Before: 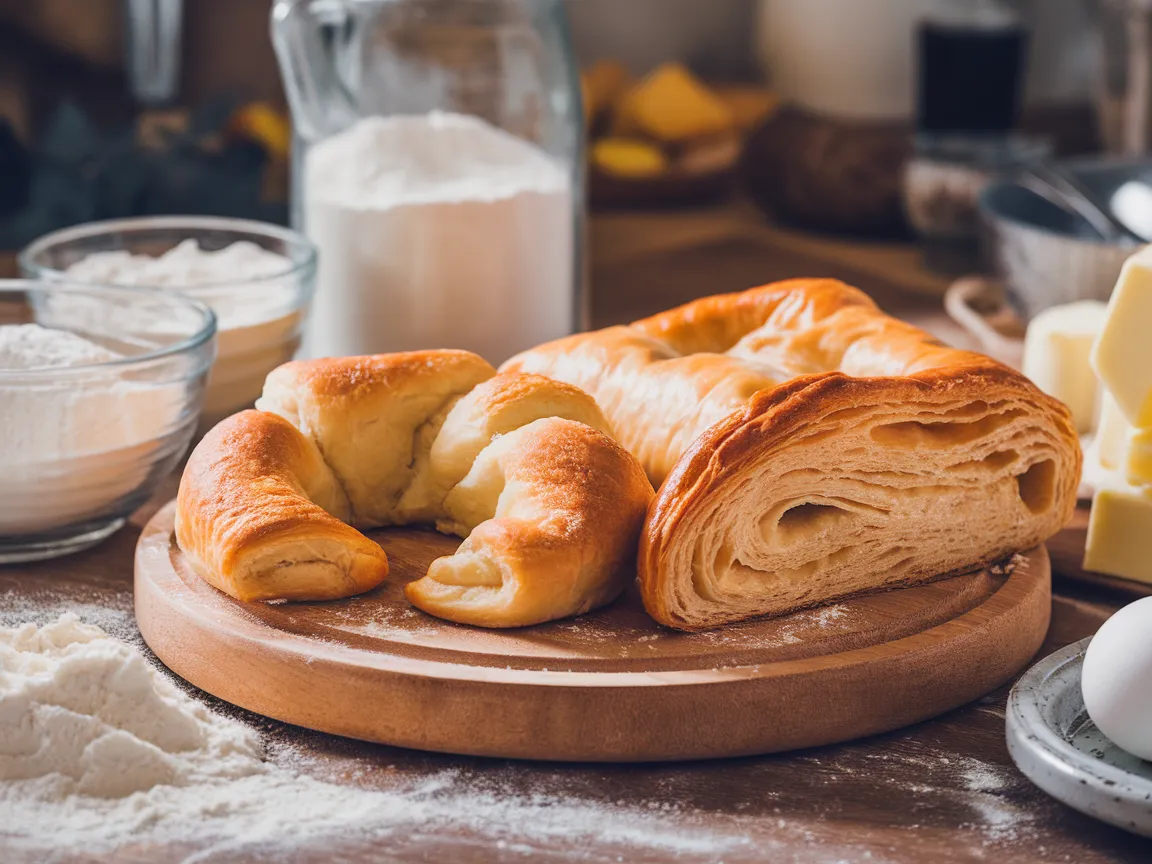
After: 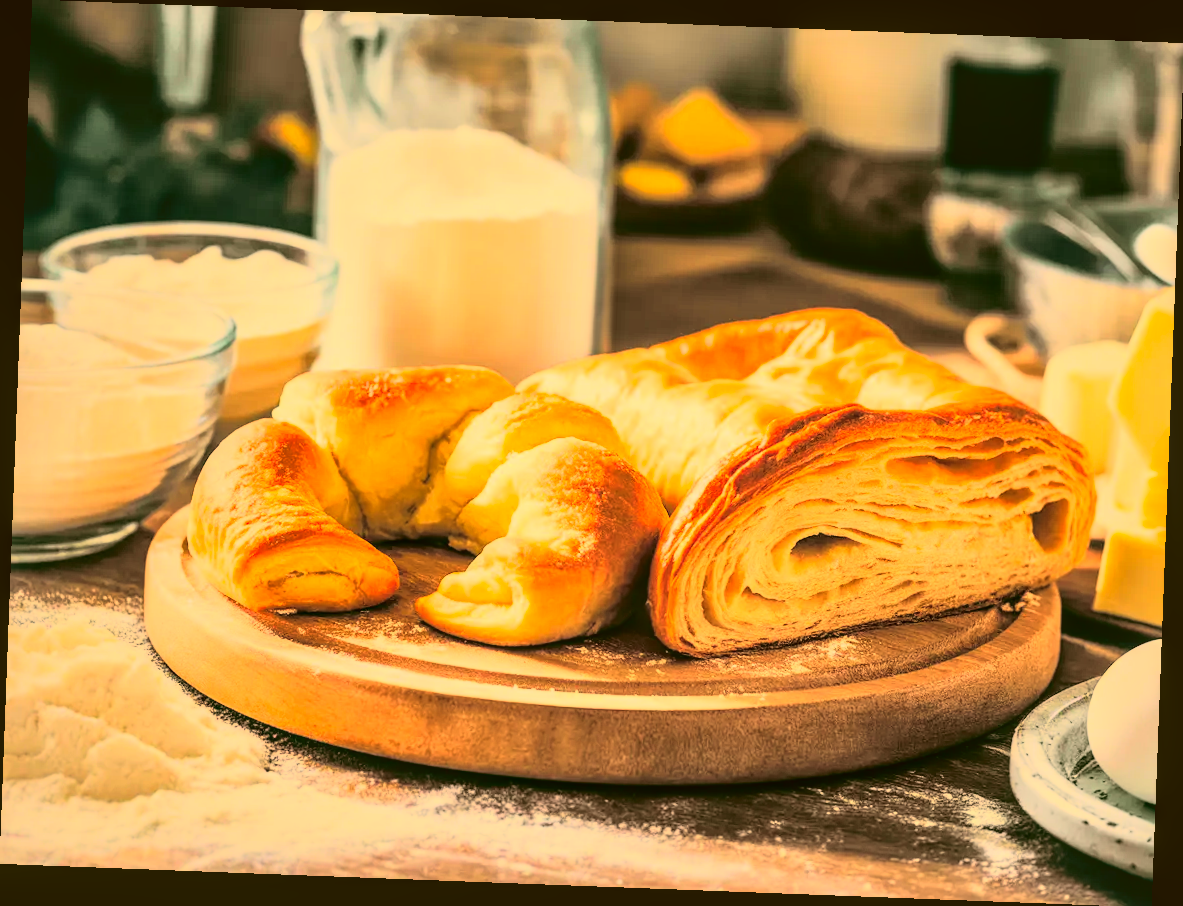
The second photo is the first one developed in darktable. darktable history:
exposure: compensate highlight preservation false
rgb curve: curves: ch0 [(0, 0) (0.21, 0.15) (0.24, 0.21) (0.5, 0.75) (0.75, 0.96) (0.89, 0.99) (1, 1)]; ch1 [(0, 0.02) (0.21, 0.13) (0.25, 0.2) (0.5, 0.67) (0.75, 0.9) (0.89, 0.97) (1, 1)]; ch2 [(0, 0.02) (0.21, 0.13) (0.25, 0.2) (0.5, 0.67) (0.75, 0.9) (0.89, 0.97) (1, 1)], compensate middle gray true
local contrast: on, module defaults
rotate and perspective: rotation 2.17°, automatic cropping off
color balance: lift [1.006, 0.985, 1.002, 1.015], gamma [1, 0.953, 1.008, 1.047], gain [1.076, 1.13, 1.004, 0.87]
shadows and highlights: on, module defaults
tone curve: curves: ch0 [(0.003, 0.029) (0.037, 0.036) (0.149, 0.117) (0.297, 0.318) (0.422, 0.474) (0.531, 0.6) (0.743, 0.809) (0.877, 0.901) (1, 0.98)]; ch1 [(0, 0) (0.305, 0.325) (0.453, 0.437) (0.482, 0.479) (0.501, 0.5) (0.506, 0.503) (0.567, 0.572) (0.605, 0.608) (0.668, 0.69) (1, 1)]; ch2 [(0, 0) (0.313, 0.306) (0.4, 0.399) (0.45, 0.48) (0.499, 0.502) (0.512, 0.523) (0.57, 0.595) (0.653, 0.662) (1, 1)], color space Lab, independent channels, preserve colors none
color correction: highlights a* 1.12, highlights b* 24.26, shadows a* 15.58, shadows b* 24.26
